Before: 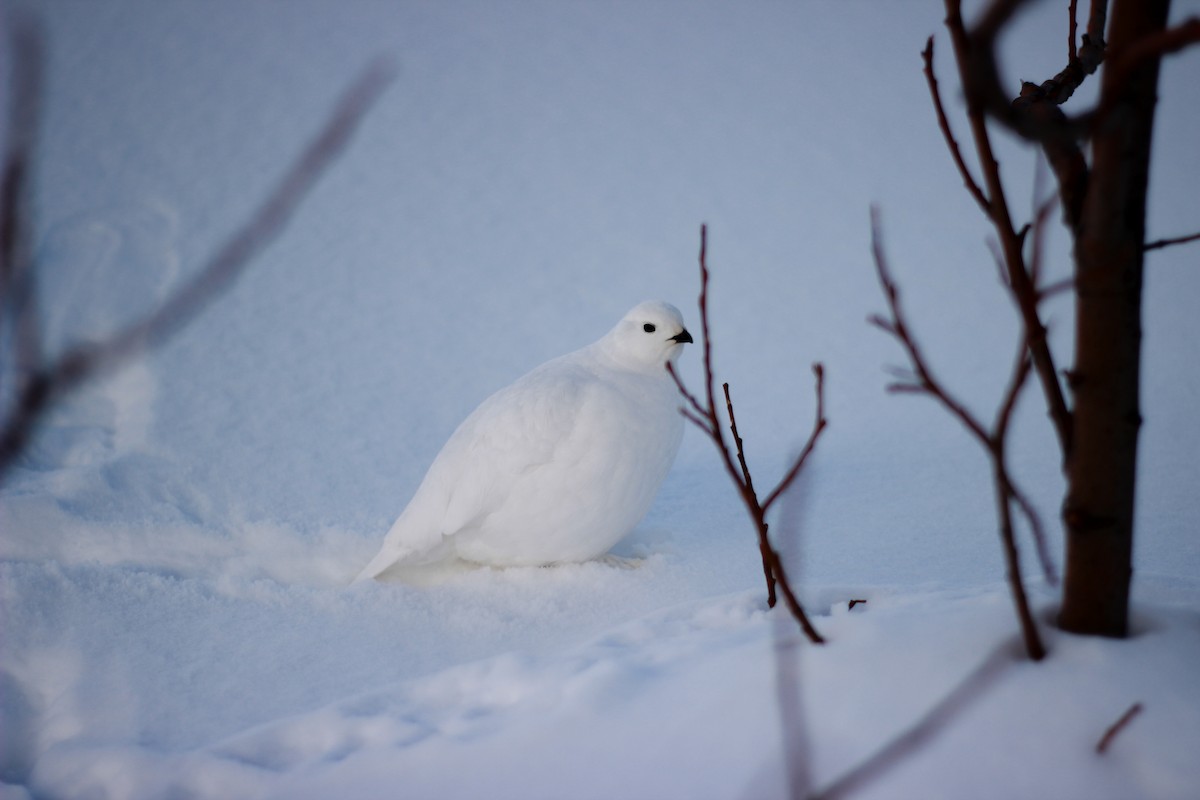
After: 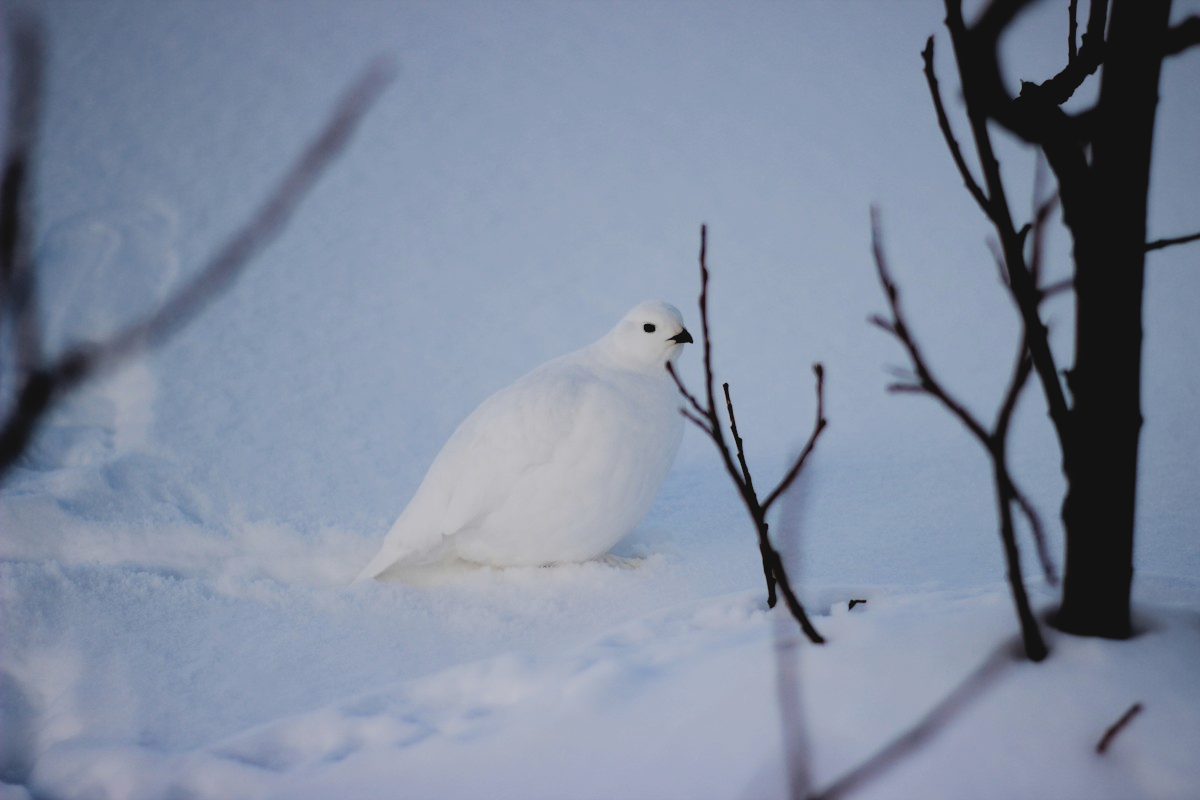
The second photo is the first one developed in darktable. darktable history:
contrast brightness saturation: contrast -0.11
filmic rgb: black relative exposure -5 EV, hardness 2.88, contrast 1.4, highlights saturation mix -30%
